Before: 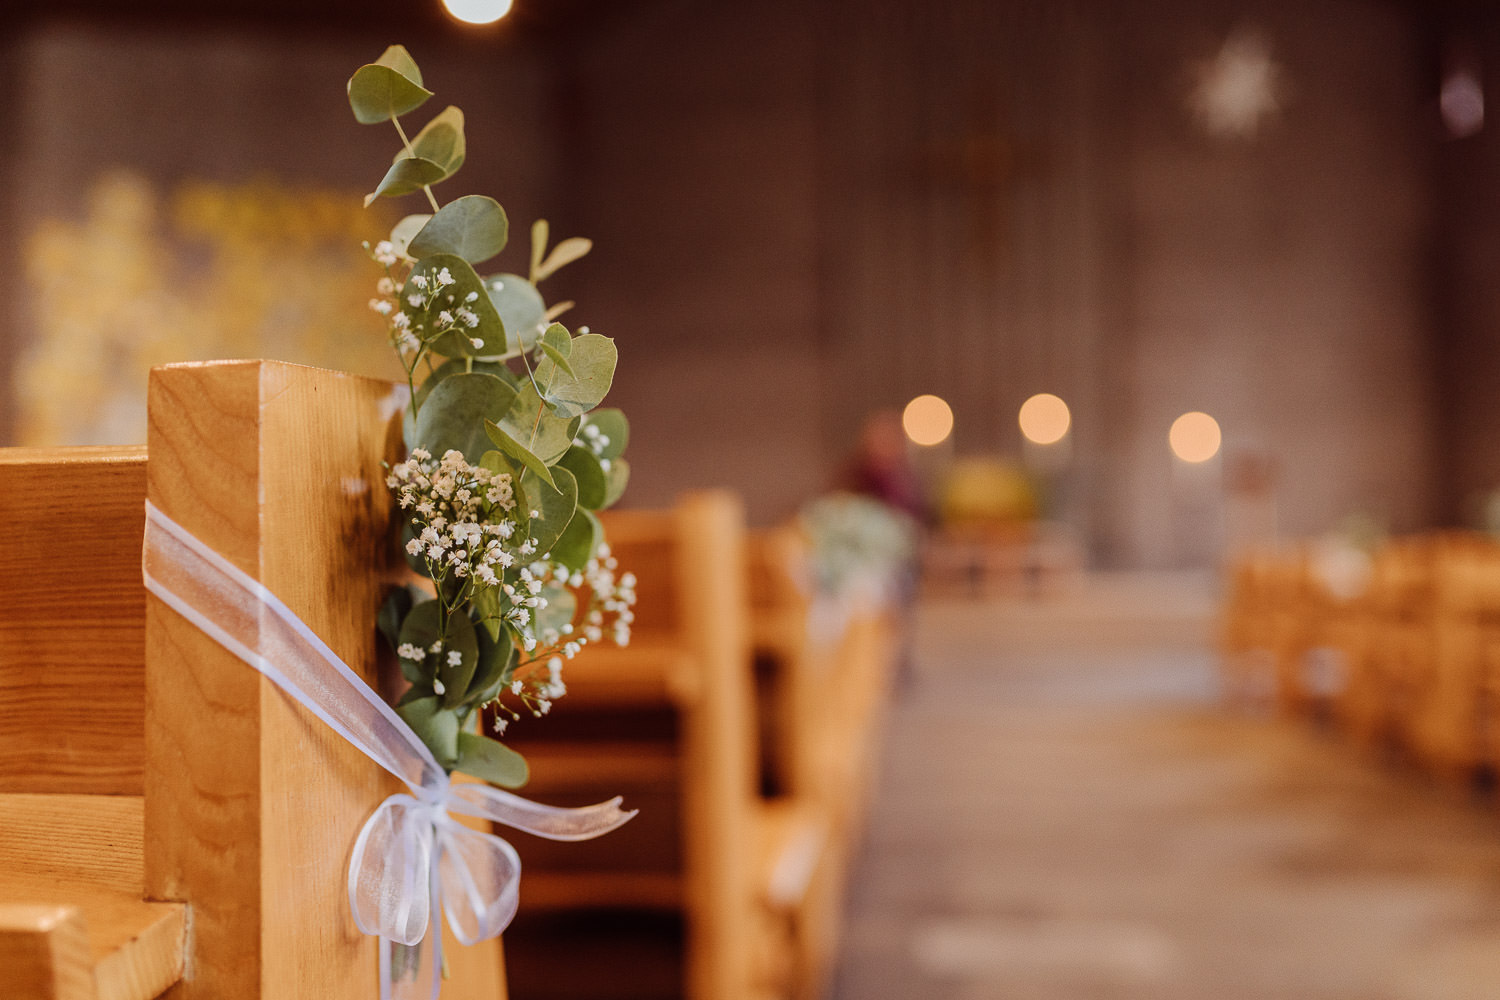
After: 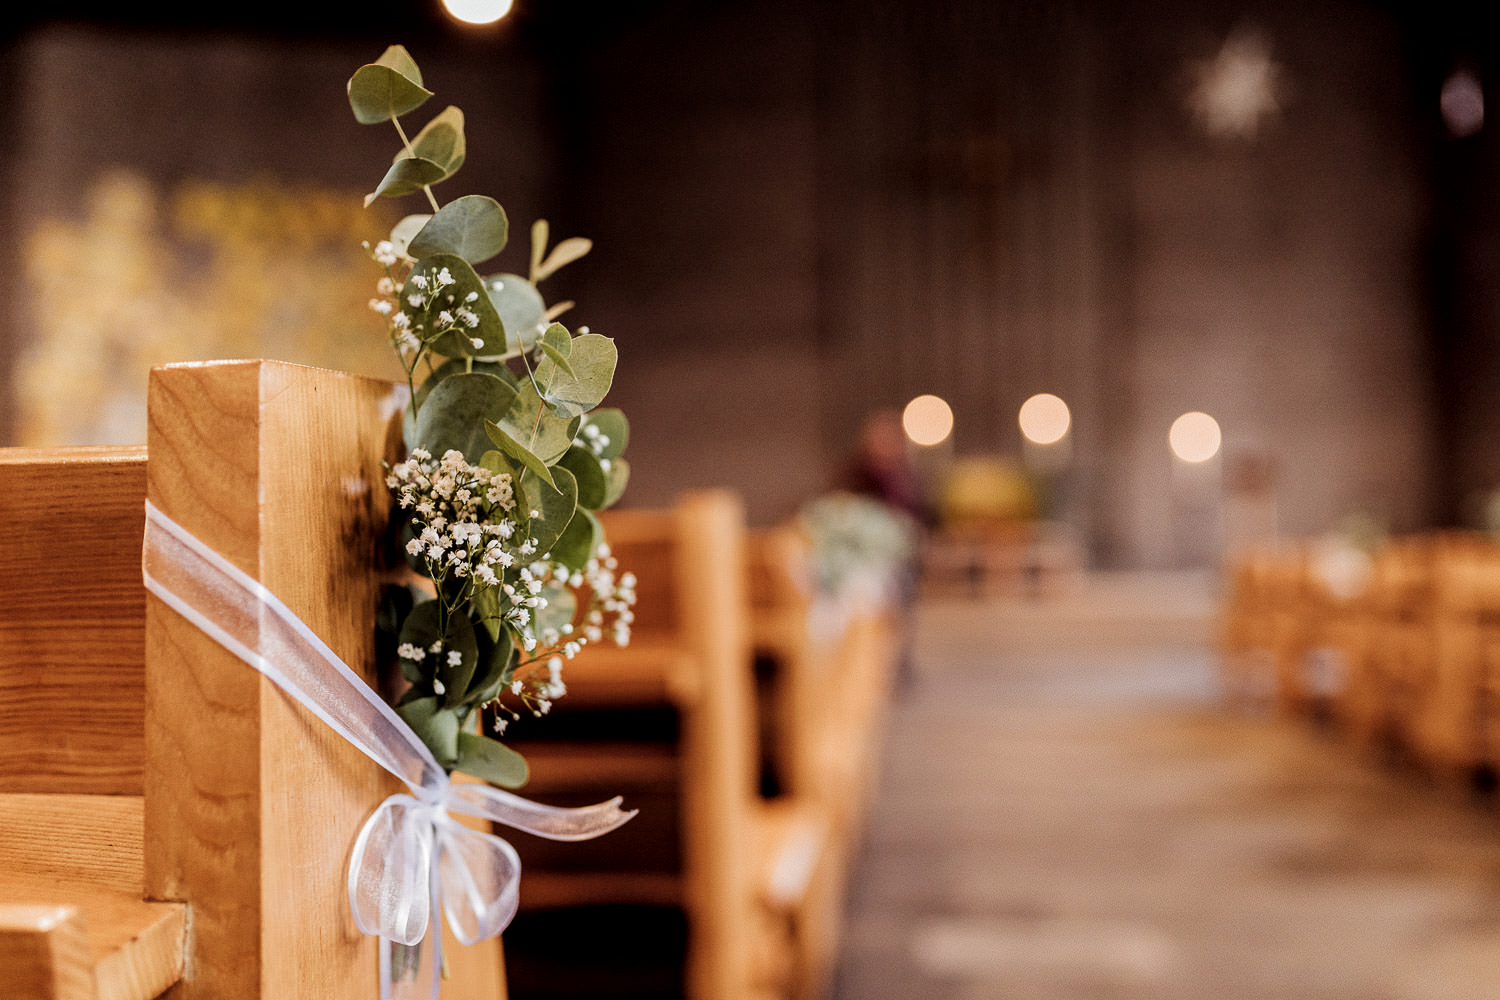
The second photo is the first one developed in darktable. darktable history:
local contrast: highlights 100%, shadows 100%, detail 120%, midtone range 0.2
filmic rgb: black relative exposure -8.2 EV, white relative exposure 2.2 EV, threshold 3 EV, hardness 7.11, latitude 75%, contrast 1.325, highlights saturation mix -2%, shadows ↔ highlights balance 30%, preserve chrominance RGB euclidean norm, color science v5 (2021), contrast in shadows safe, contrast in highlights safe, enable highlight reconstruction true
